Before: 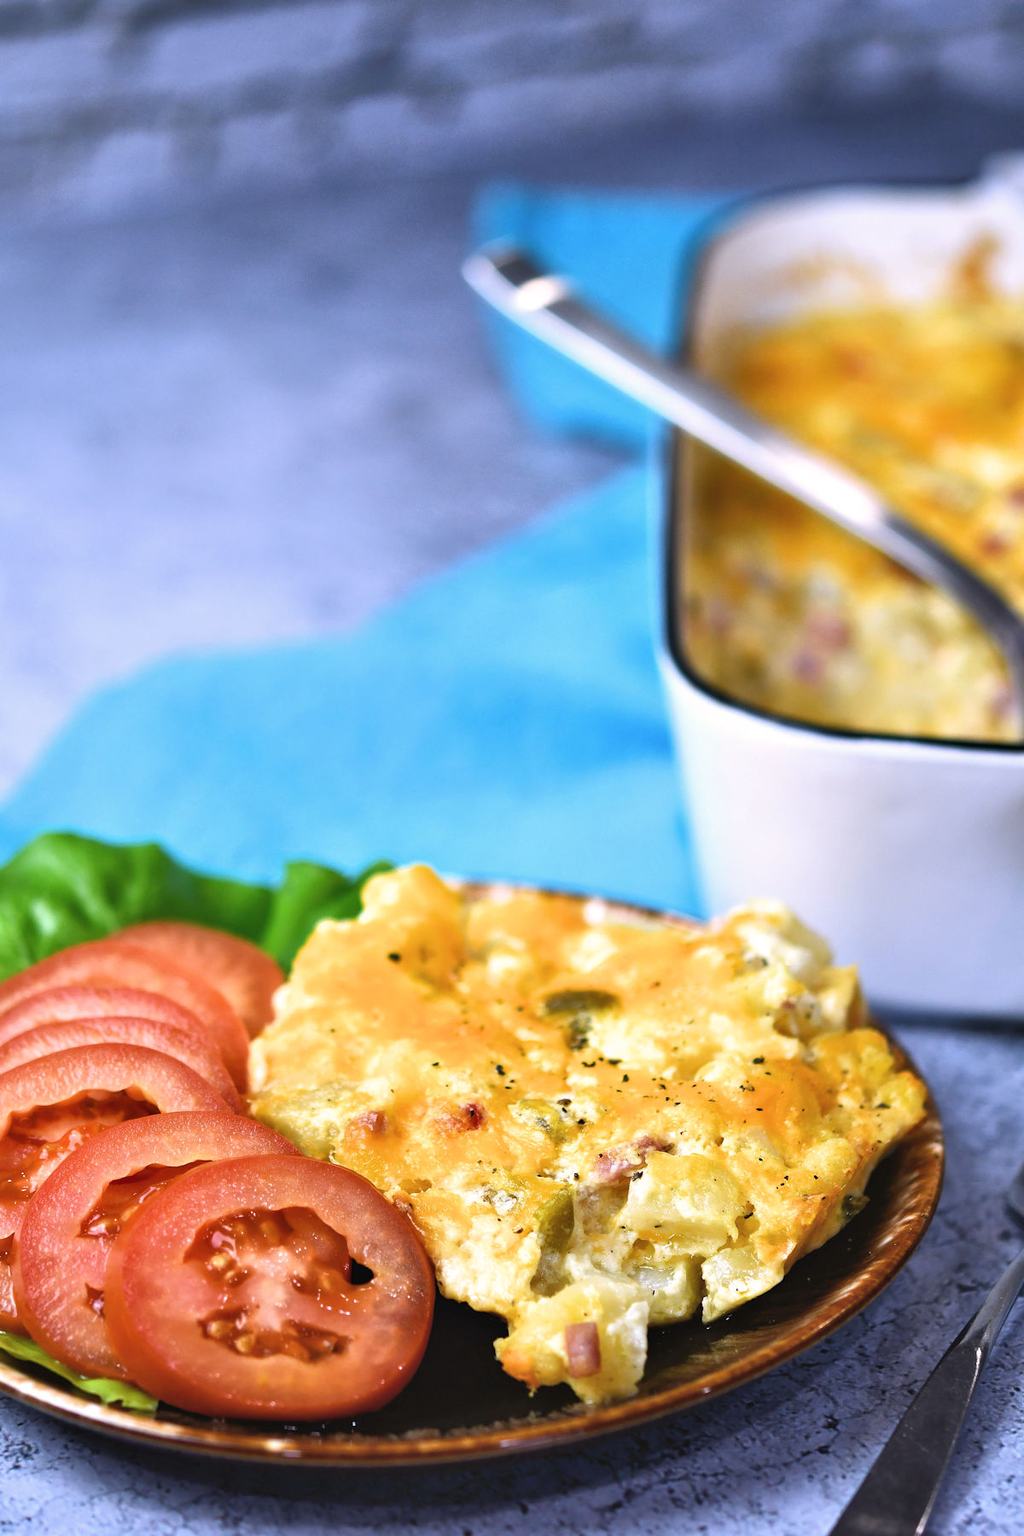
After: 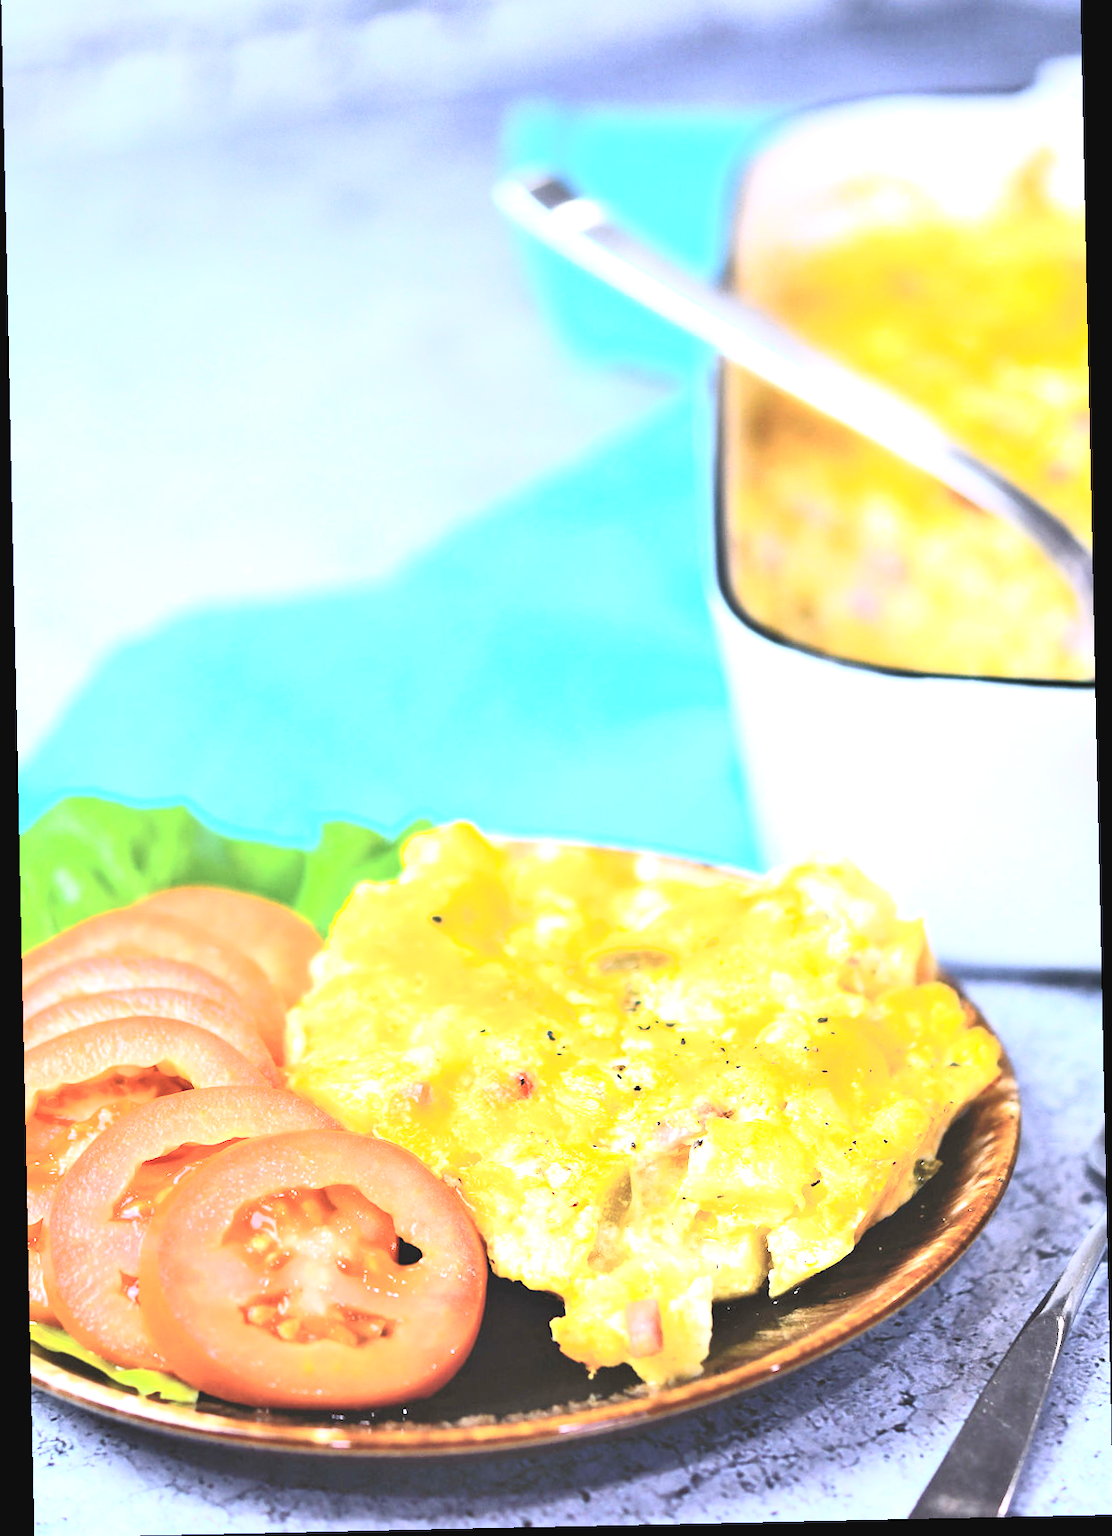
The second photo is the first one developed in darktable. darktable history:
rotate and perspective: rotation -1.24°, automatic cropping off
crop and rotate: top 6.25%
exposure: black level correction 0, exposure 1.2 EV, compensate highlight preservation false
contrast brightness saturation: contrast 0.39, brightness 0.53
